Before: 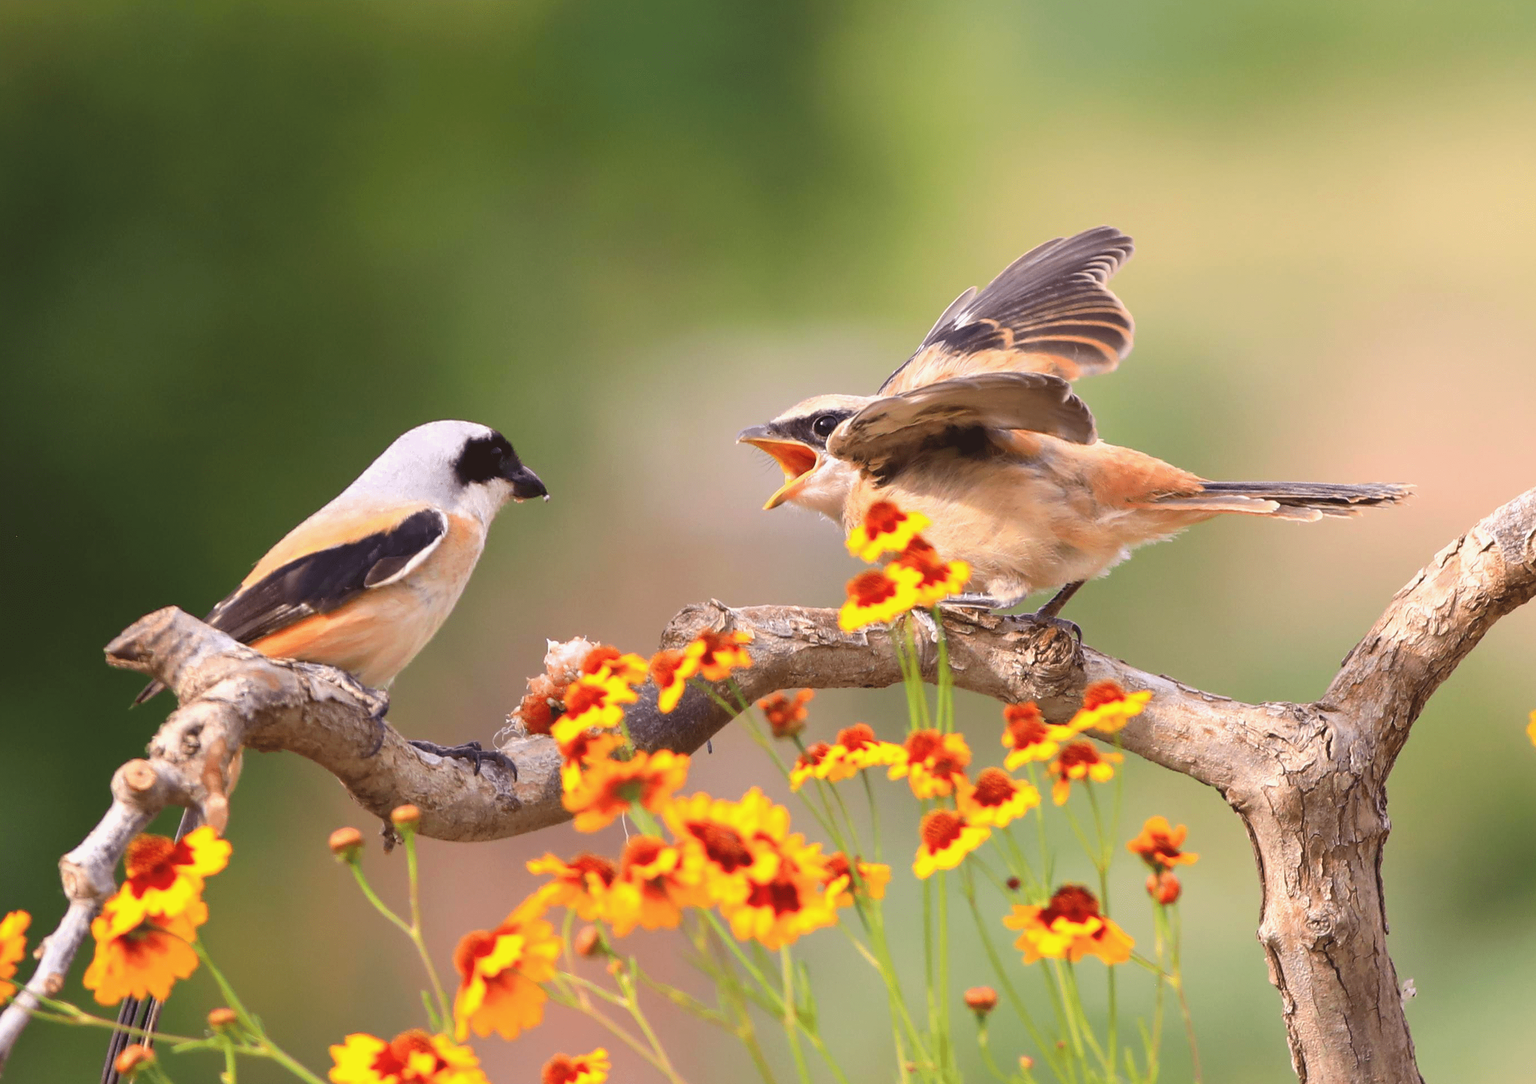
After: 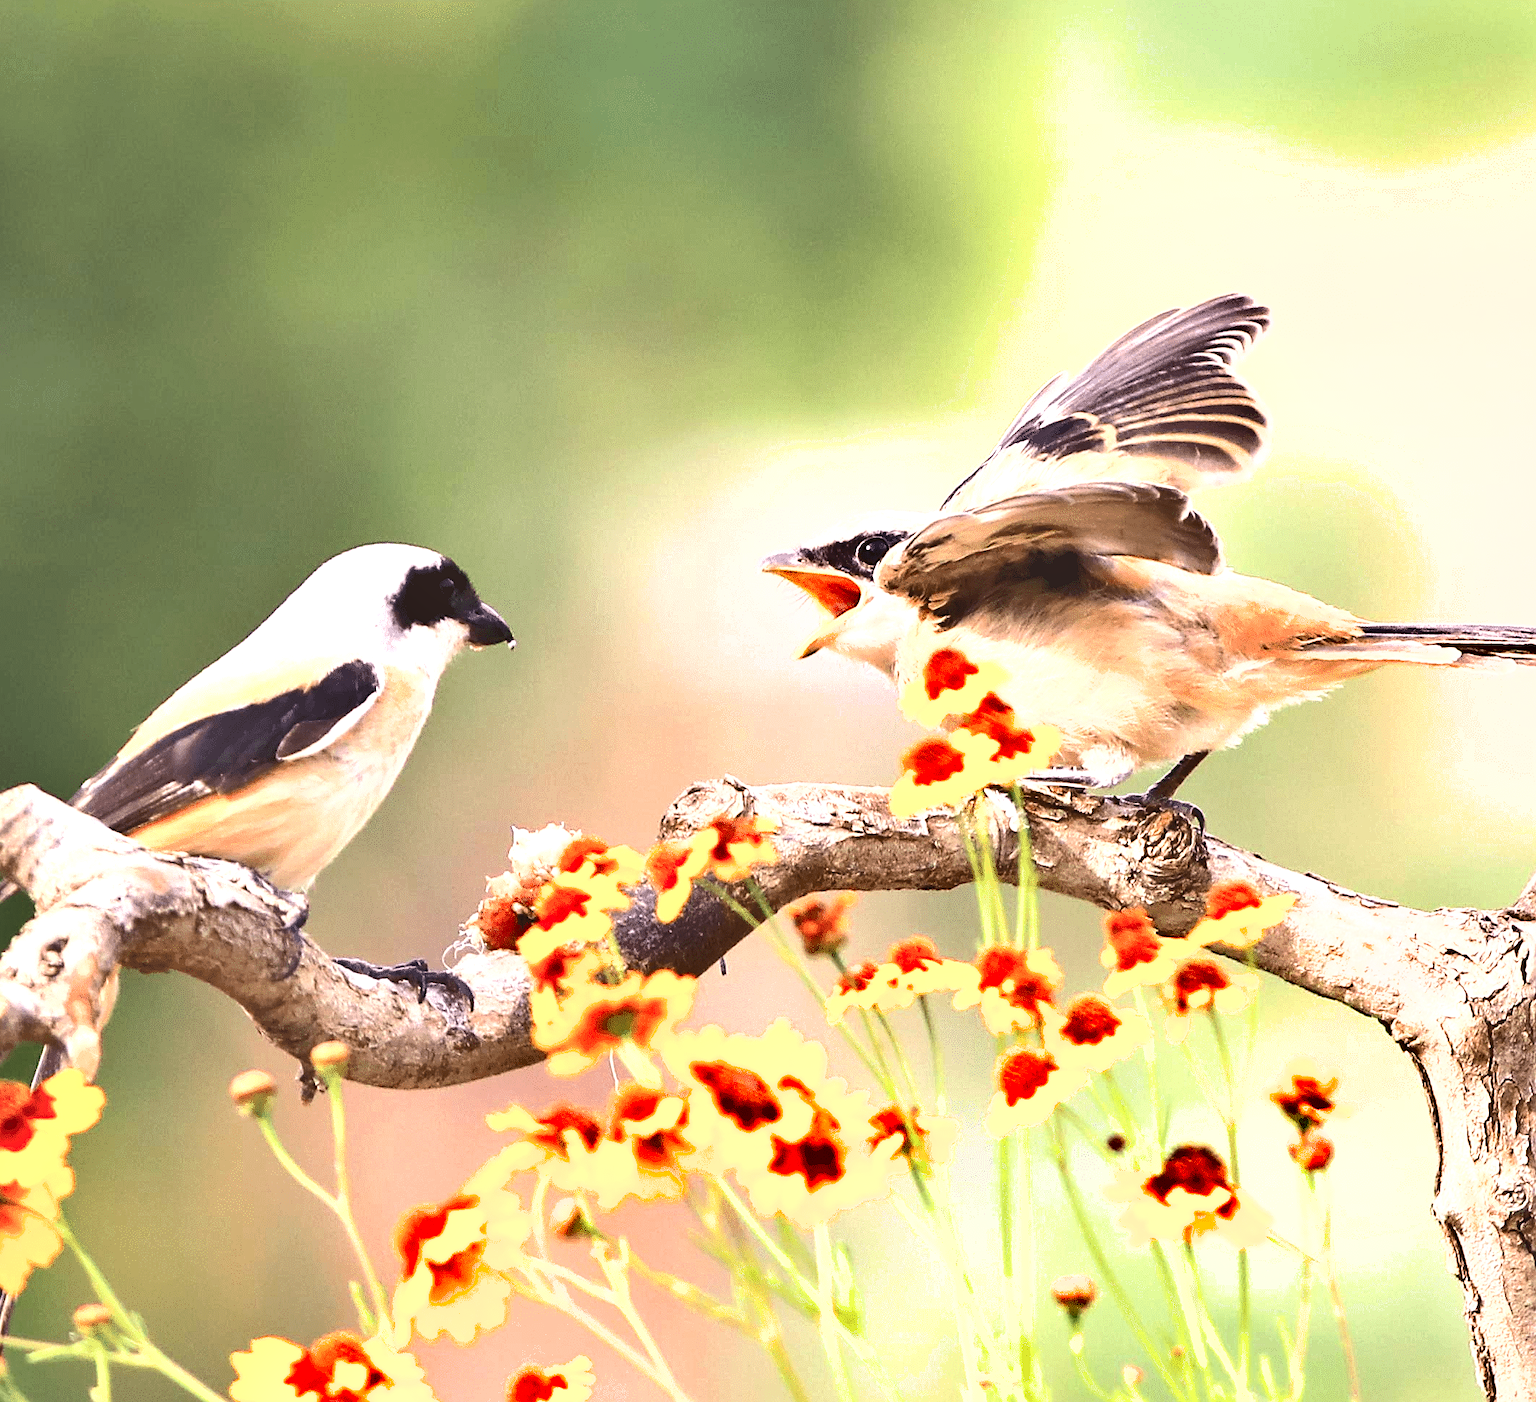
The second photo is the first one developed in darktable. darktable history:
color zones: curves: ch0 [(0, 0.5) (0.143, 0.5) (0.286, 0.5) (0.429, 0.504) (0.571, 0.5) (0.714, 0.509) (0.857, 0.5) (1, 0.5)]; ch1 [(0, 0.425) (0.143, 0.425) (0.286, 0.375) (0.429, 0.405) (0.571, 0.5) (0.714, 0.47) (0.857, 0.425) (1, 0.435)]; ch2 [(0, 0.5) (0.143, 0.5) (0.286, 0.5) (0.429, 0.517) (0.571, 0.5) (0.714, 0.51) (0.857, 0.5) (1, 0.5)]
exposure: black level correction 0, exposure 1.279 EV, compensate highlight preservation false
sharpen: on, module defaults
shadows and highlights: shadows 52.65, soften with gaussian
contrast brightness saturation: contrast 0.152, brightness 0.048
crop: left 9.861%, right 12.86%
